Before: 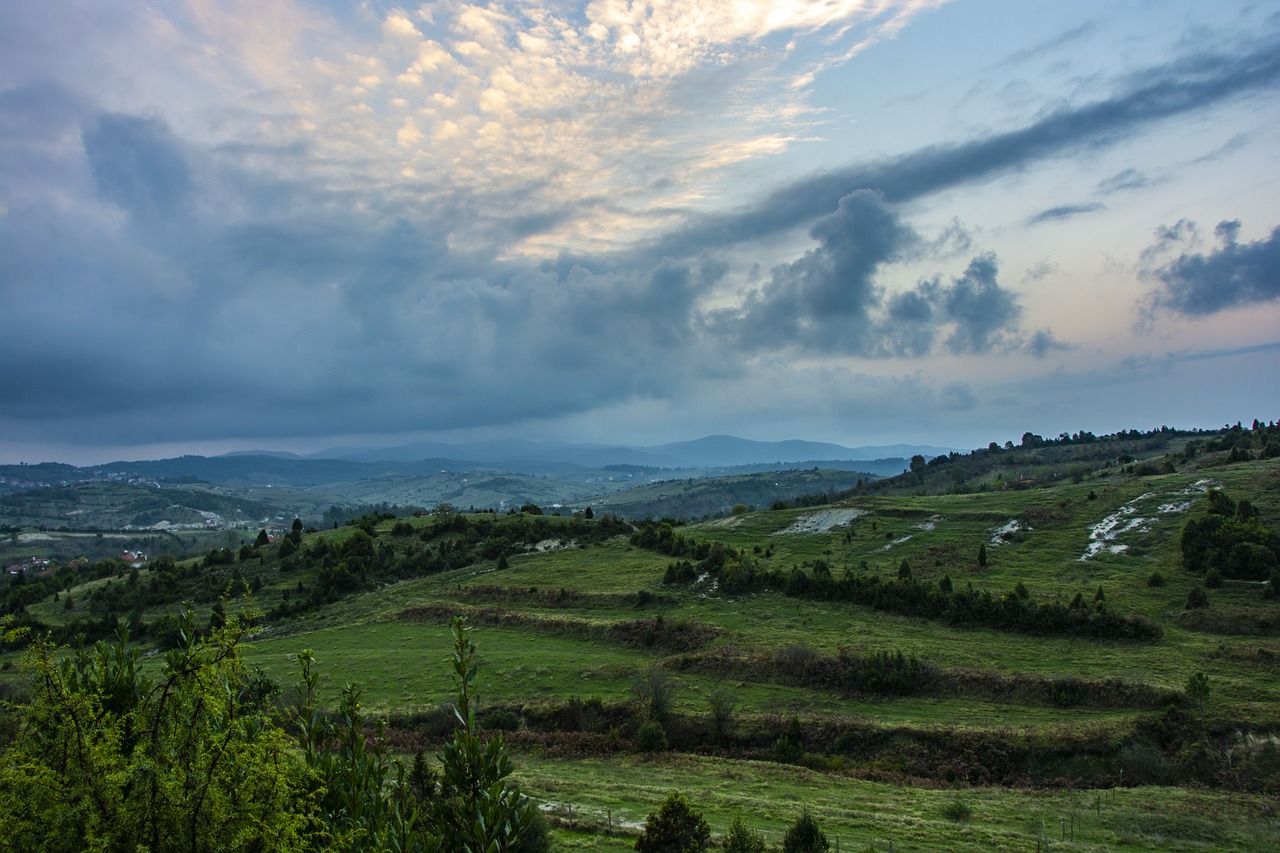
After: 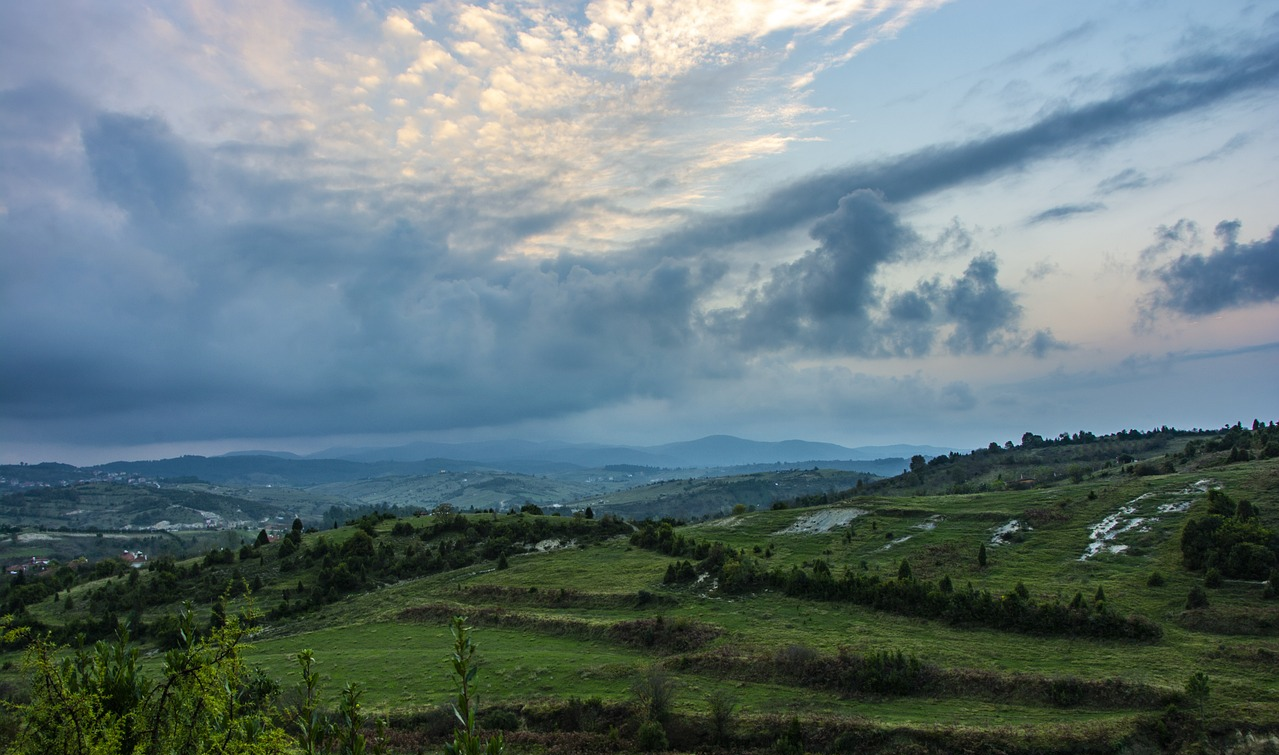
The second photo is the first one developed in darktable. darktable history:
crop and rotate: top 0%, bottom 11.458%
